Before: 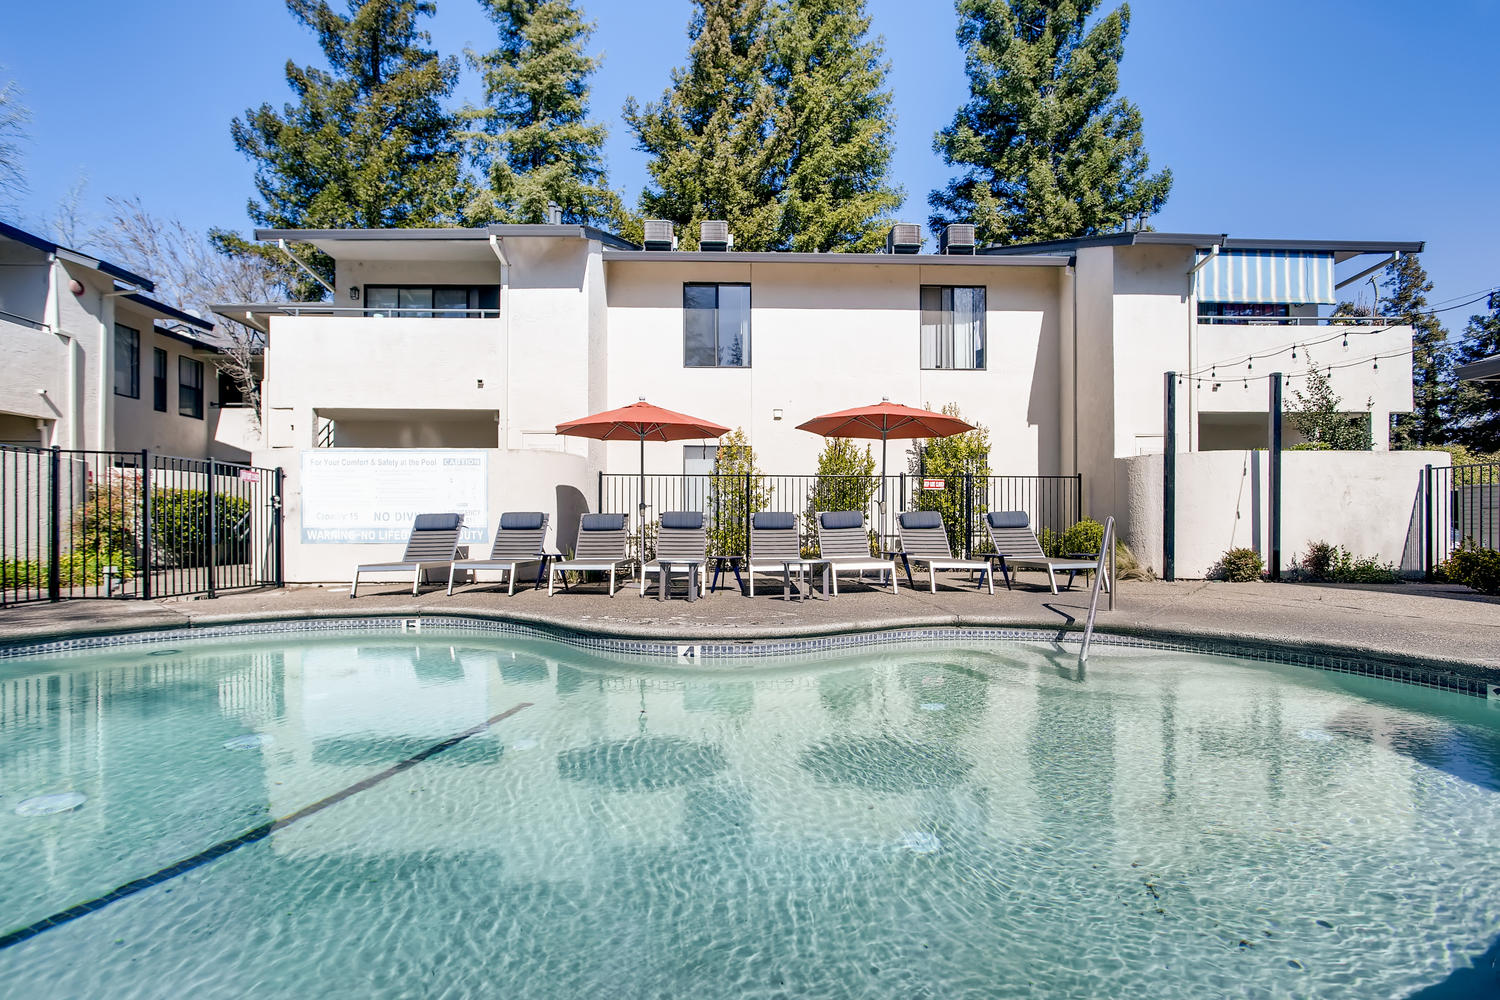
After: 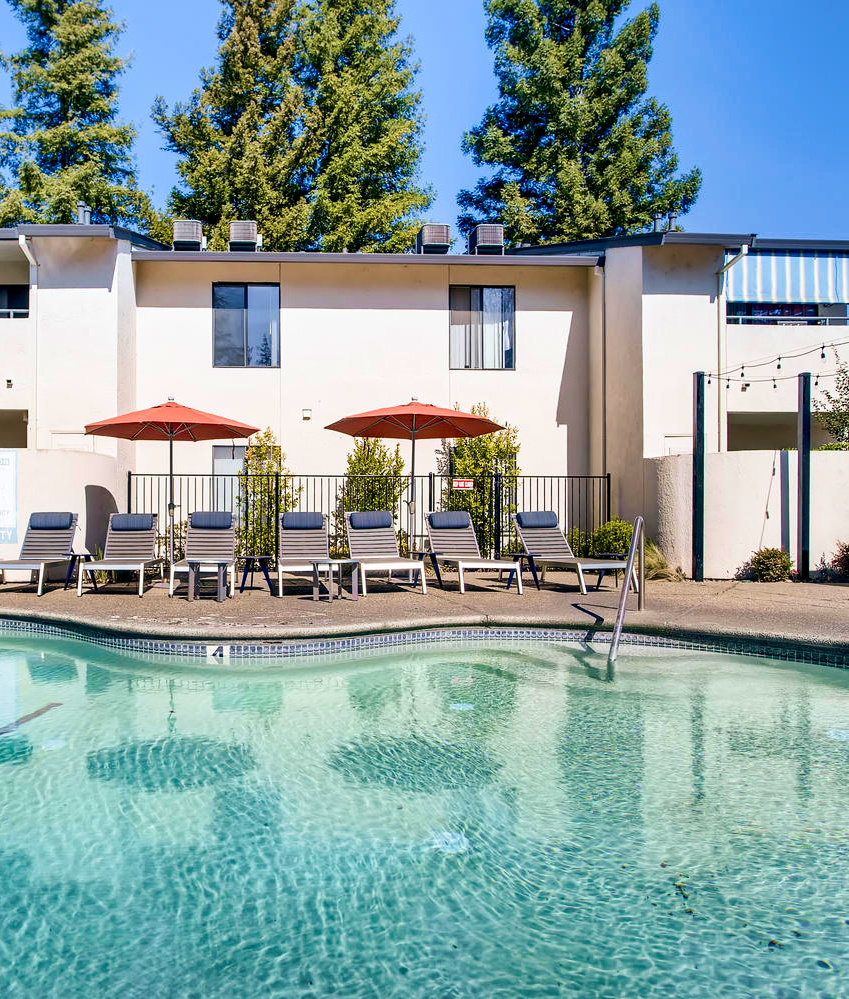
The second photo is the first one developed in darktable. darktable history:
velvia: strength 45%
crop: left 31.458%, top 0%, right 11.876%
contrast brightness saturation: contrast 0.13, brightness -0.05, saturation 0.16
